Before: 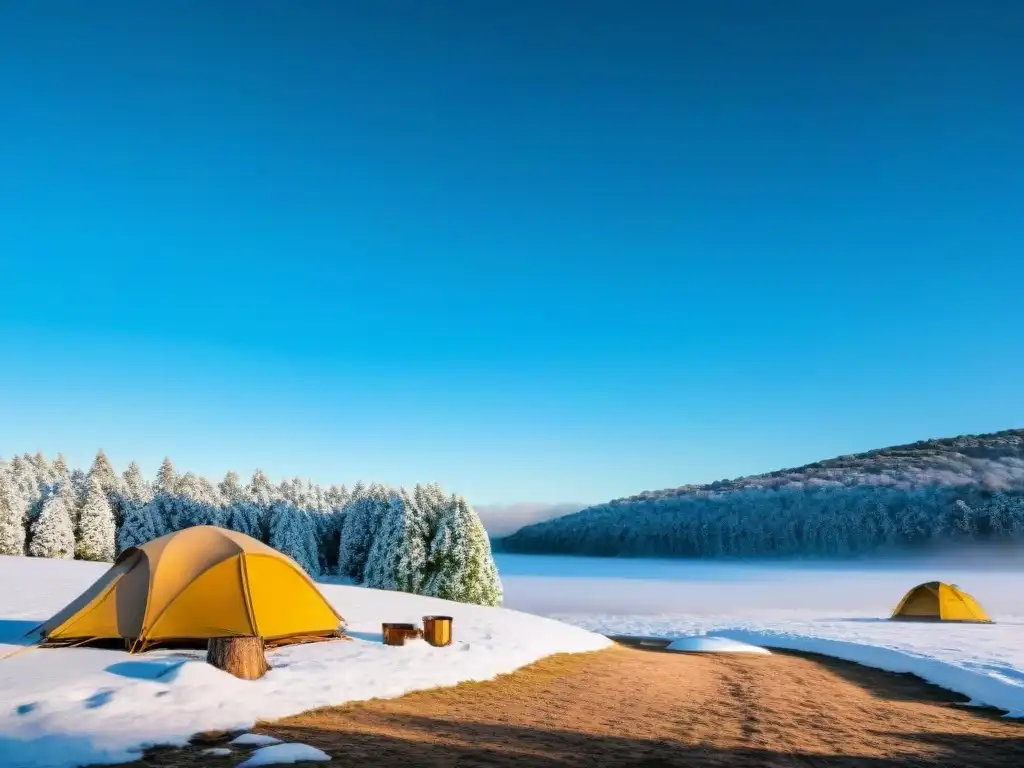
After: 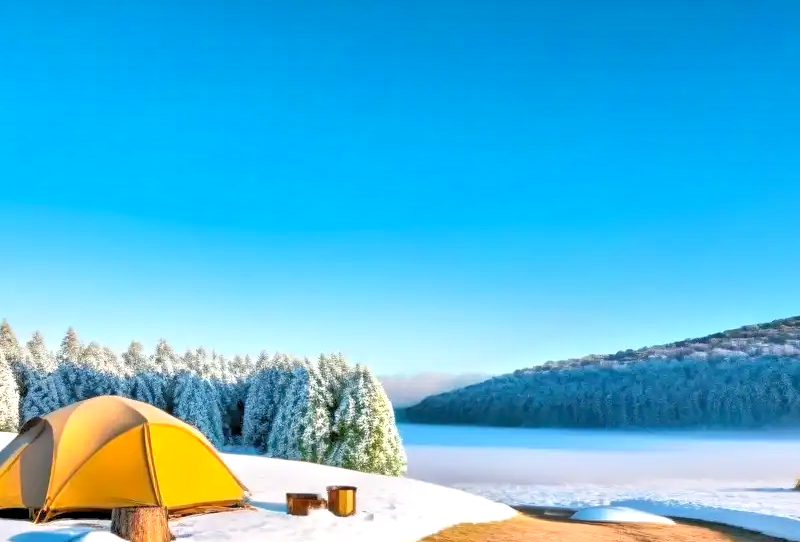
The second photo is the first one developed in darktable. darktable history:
exposure: black level correction 0.001, compensate highlight preservation false
crop: left 9.429%, top 16.952%, right 11.015%, bottom 12.391%
tone equalizer: -8 EV 2 EV, -7 EV 1.96 EV, -6 EV 1.96 EV, -5 EV 1.97 EV, -4 EV 1.98 EV, -3 EV 1.47 EV, -2 EV 0.993 EV, -1 EV 0.502 EV
levels: levels [0.062, 0.494, 0.925]
